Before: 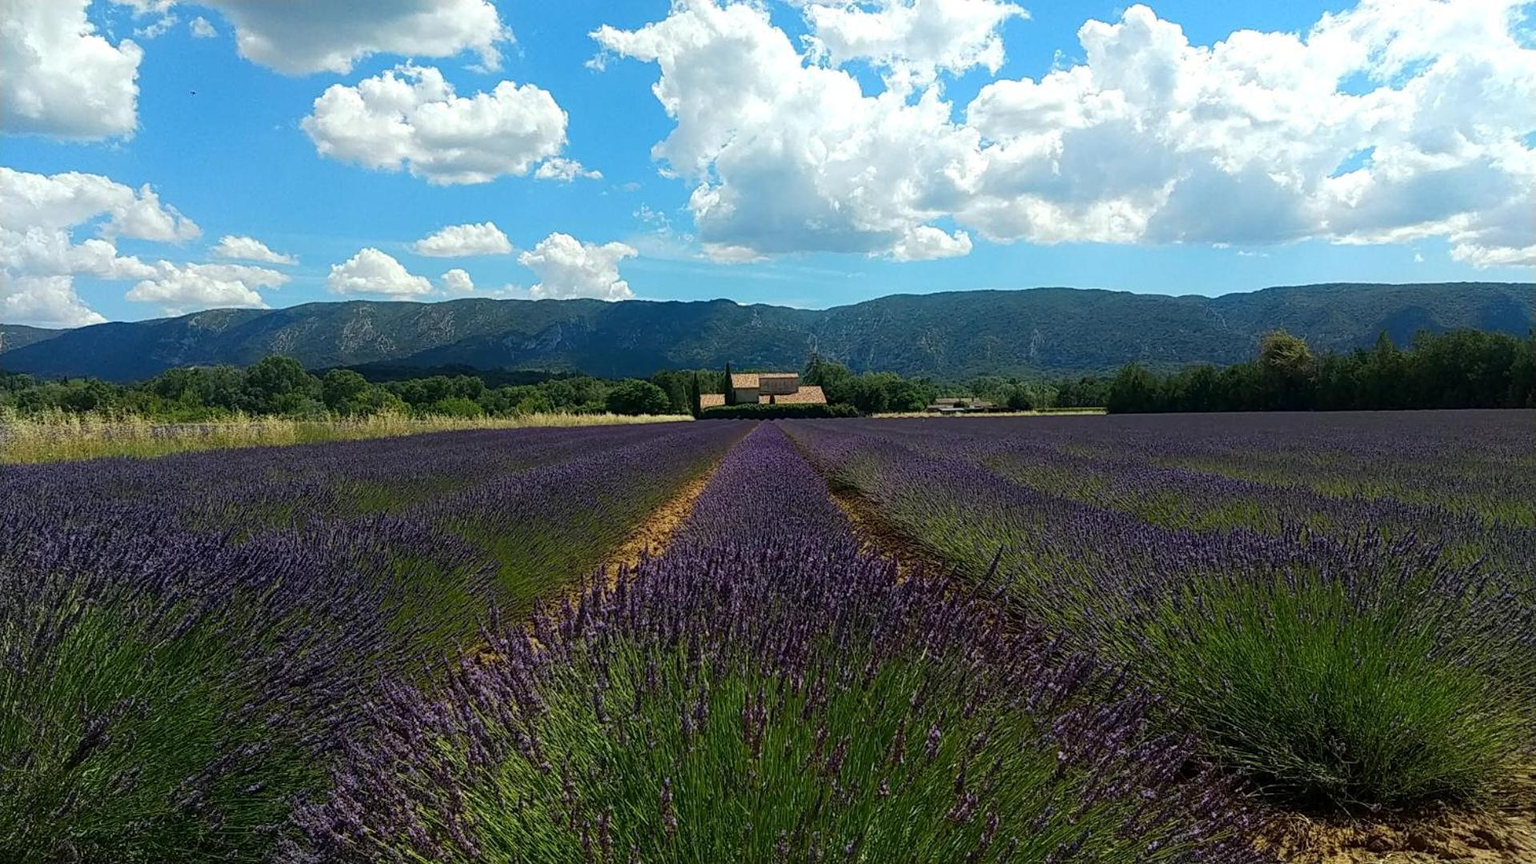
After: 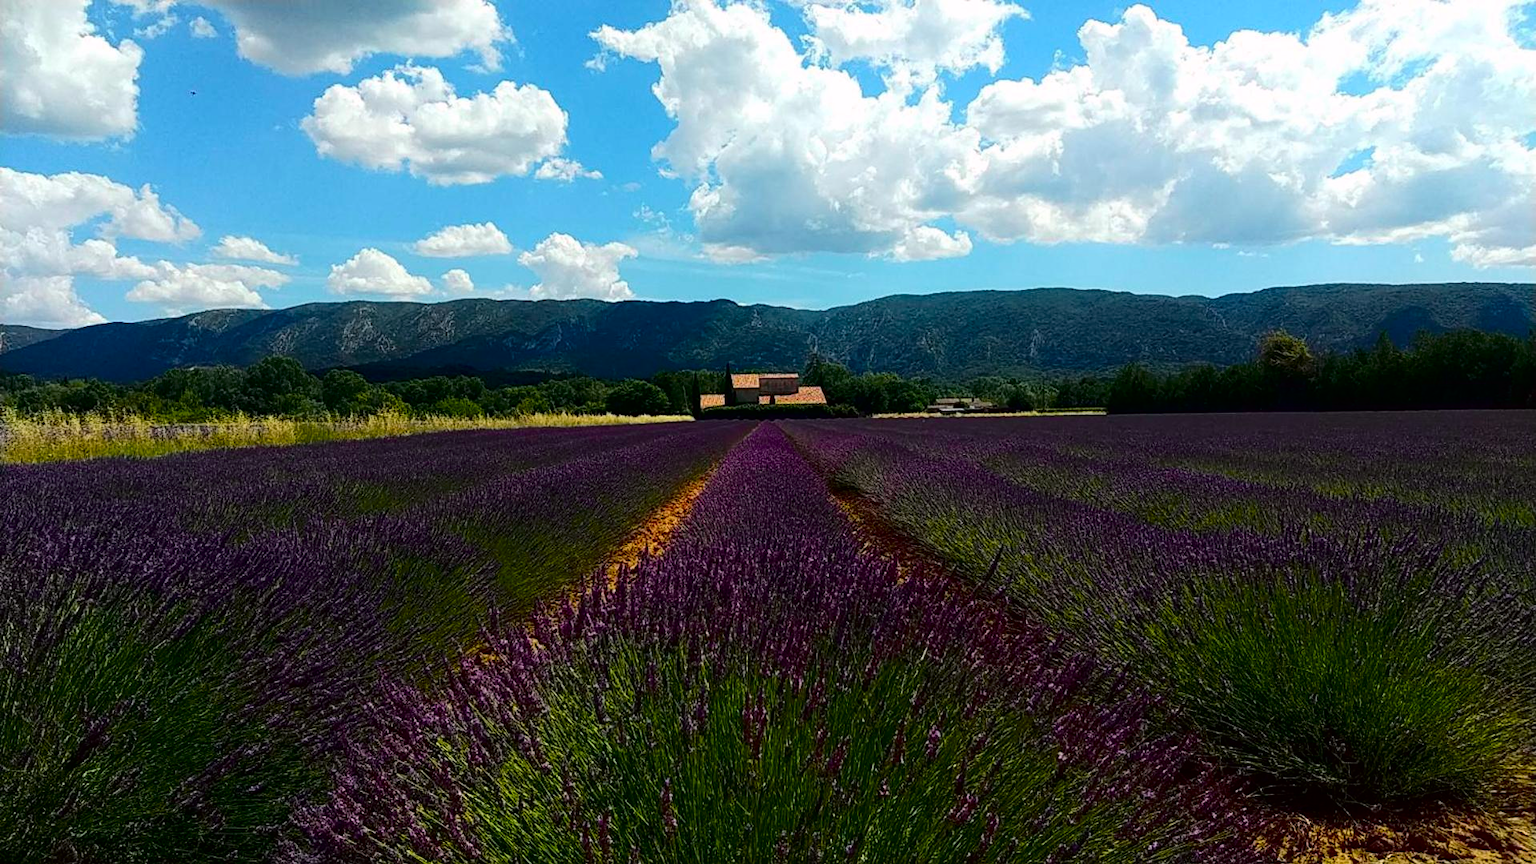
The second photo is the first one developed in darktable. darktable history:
tone curve: curves: ch0 [(0, 0) (0.106, 0.026) (0.275, 0.155) (0.392, 0.314) (0.513, 0.481) (0.657, 0.667) (1, 1)]; ch1 [(0, 0) (0.5, 0.511) (0.536, 0.579) (0.587, 0.69) (1, 1)]; ch2 [(0, 0) (0.5, 0.5) (0.55, 0.552) (0.625, 0.699) (1, 1)], color space Lab, independent channels, preserve colors none
